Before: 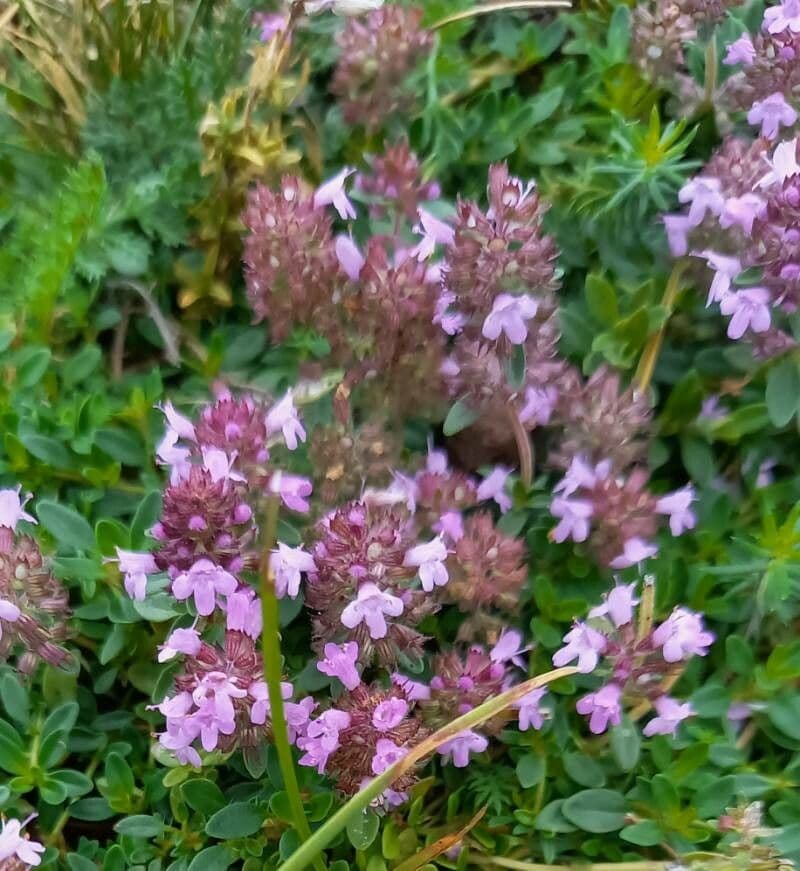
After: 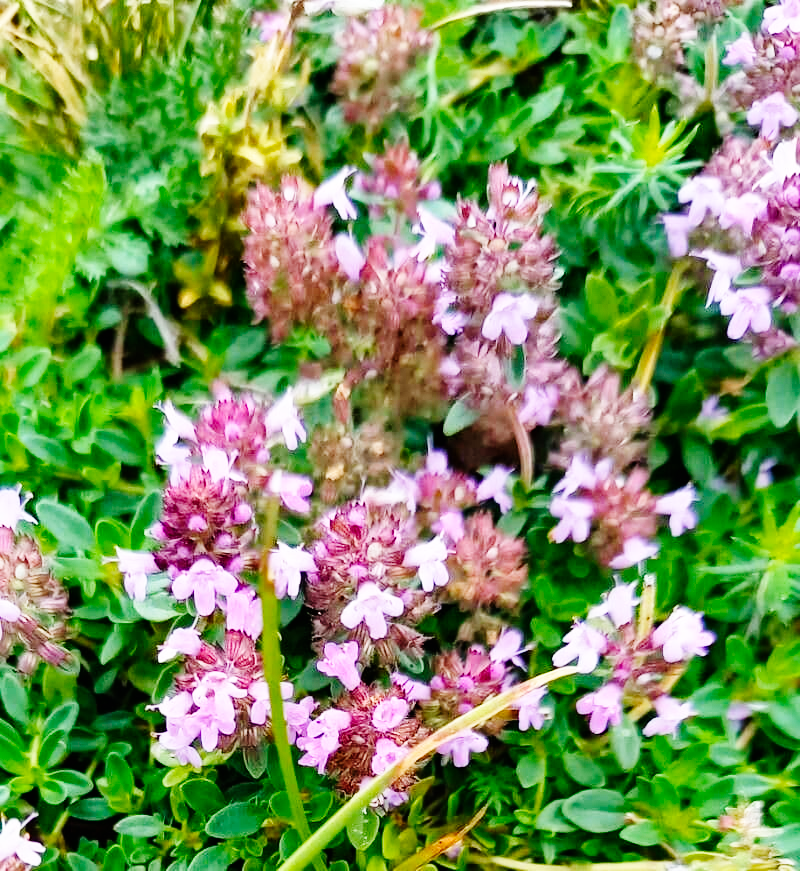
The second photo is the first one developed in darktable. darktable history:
haze removal: adaptive false
base curve: curves: ch0 [(0, 0) (0, 0) (0.002, 0.001) (0.008, 0.003) (0.019, 0.011) (0.037, 0.037) (0.064, 0.11) (0.102, 0.232) (0.152, 0.379) (0.216, 0.524) (0.296, 0.665) (0.394, 0.789) (0.512, 0.881) (0.651, 0.945) (0.813, 0.986) (1, 1)], preserve colors none
